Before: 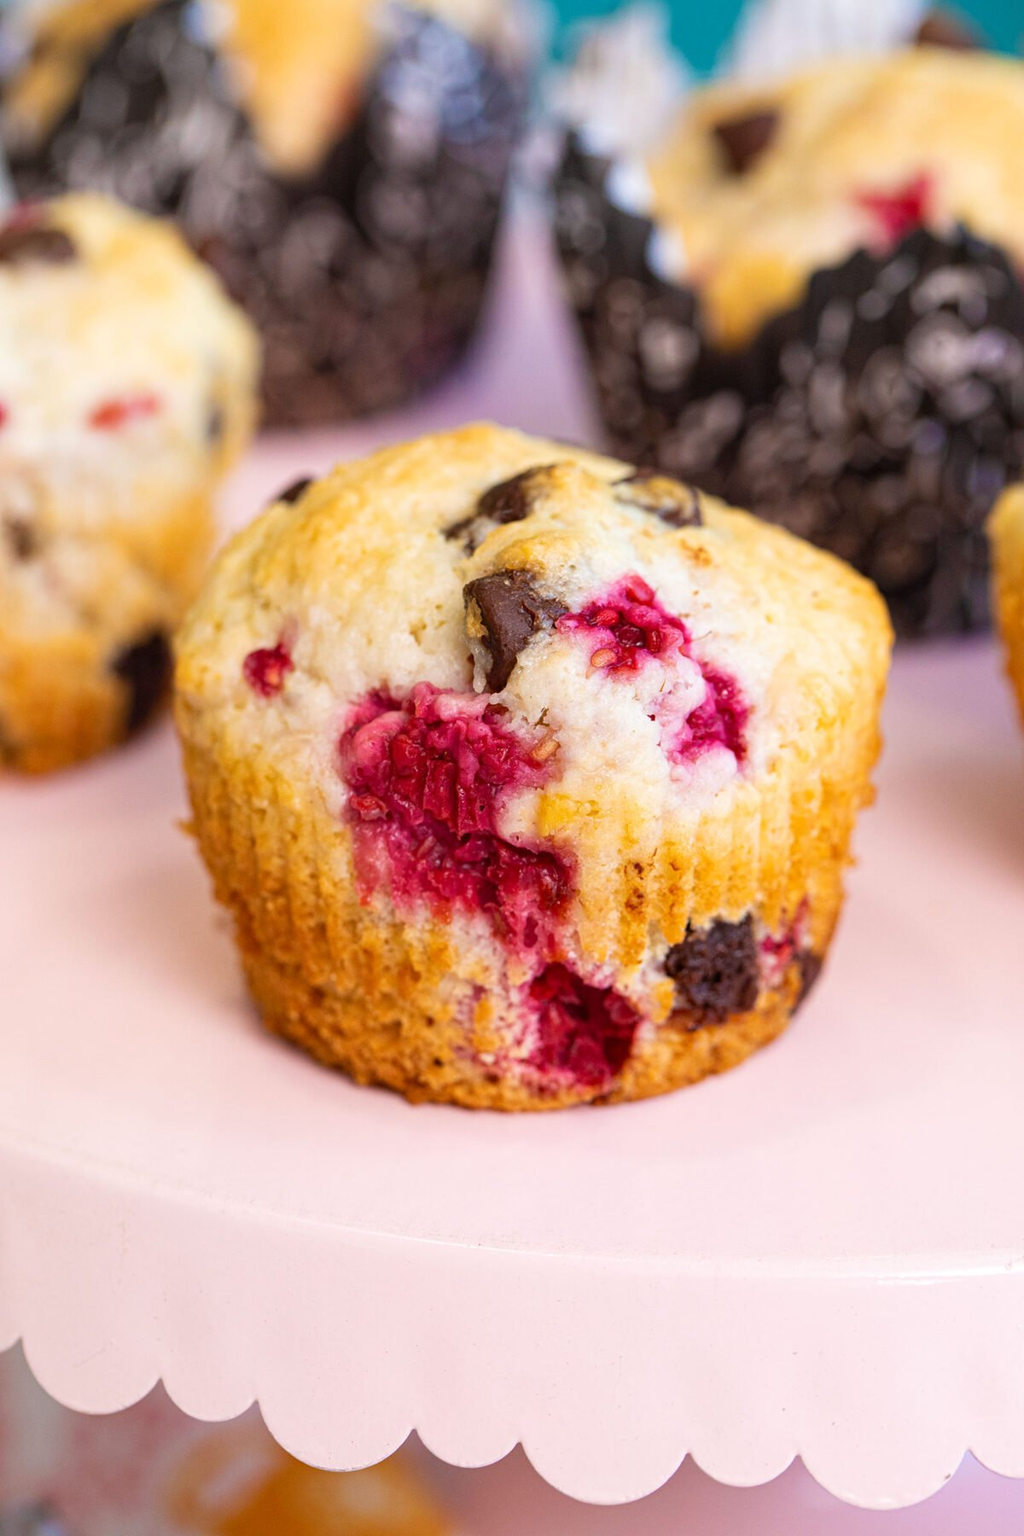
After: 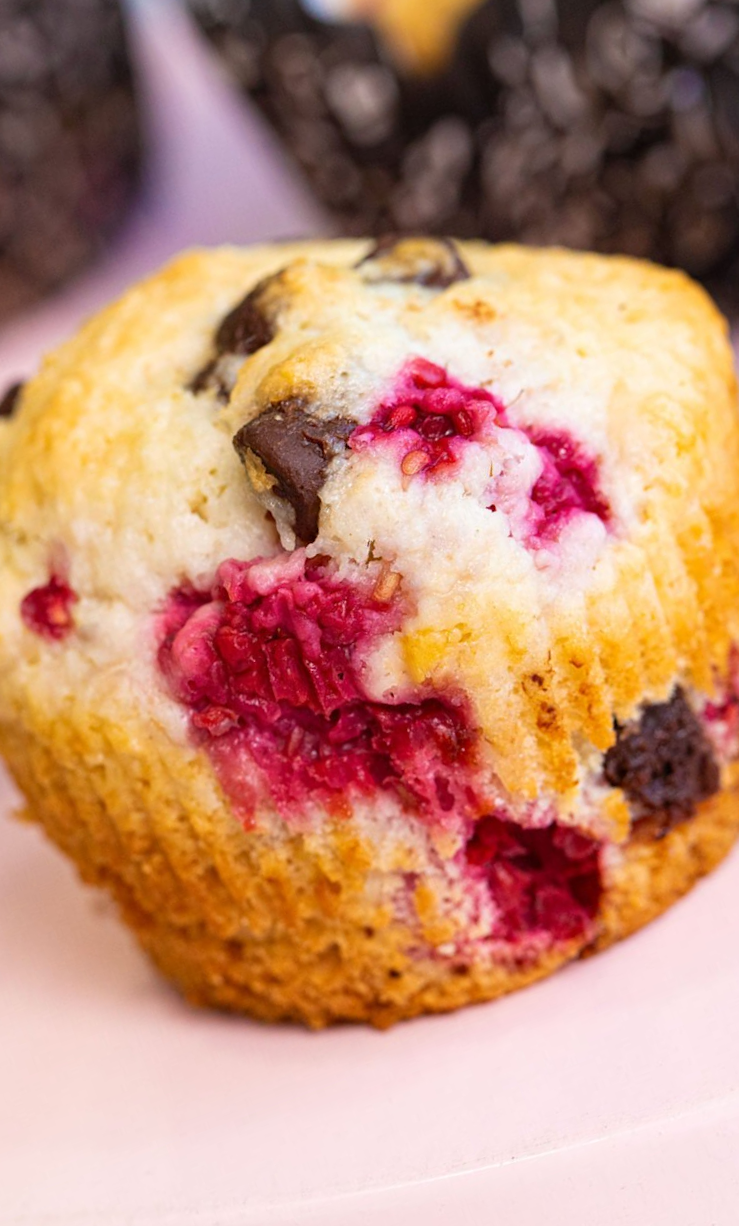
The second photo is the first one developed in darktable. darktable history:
crop and rotate: angle 19.95°, left 6.737%, right 3.787%, bottom 1.086%
